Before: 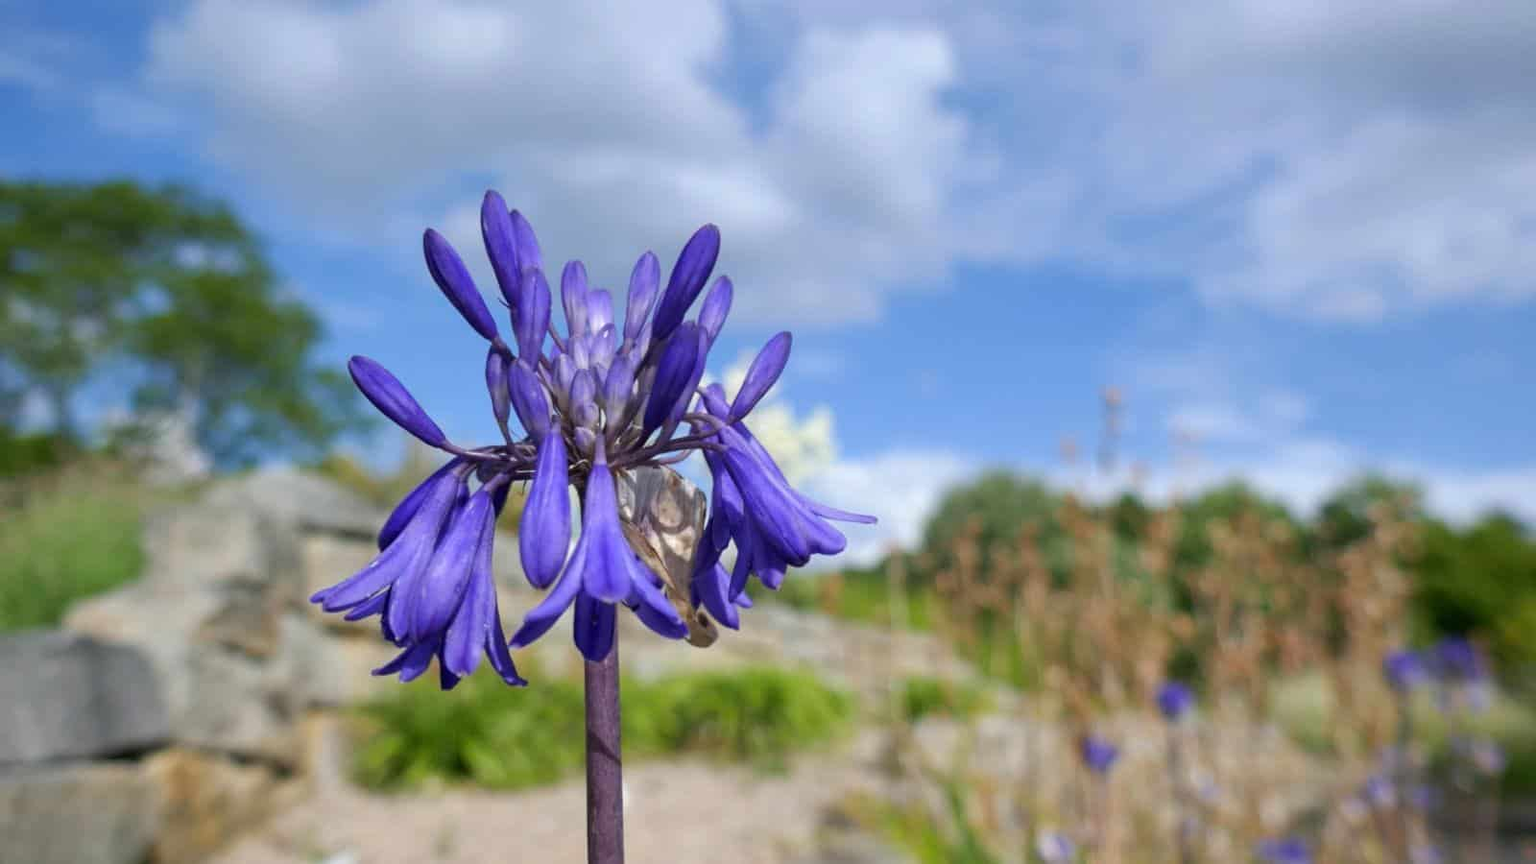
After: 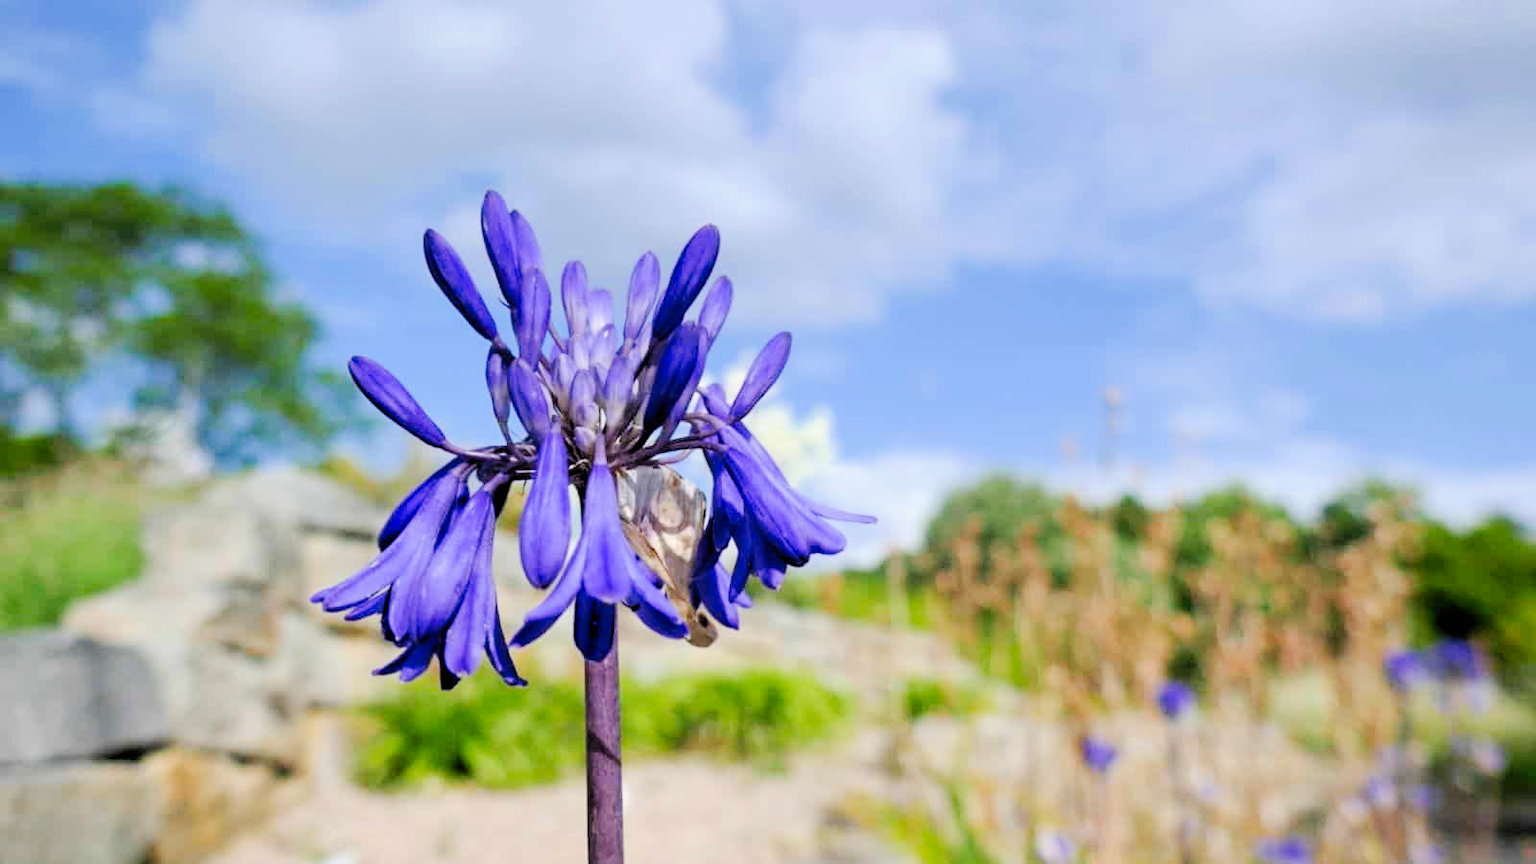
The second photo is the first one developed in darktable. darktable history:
rgb levels: levels [[0.01, 0.419, 0.839], [0, 0.5, 1], [0, 0.5, 1]]
tone curve: curves: ch0 [(0, 0) (0.003, 0.008) (0.011, 0.011) (0.025, 0.014) (0.044, 0.021) (0.069, 0.029) (0.1, 0.042) (0.136, 0.06) (0.177, 0.09) (0.224, 0.126) (0.277, 0.177) (0.335, 0.243) (0.399, 0.31) (0.468, 0.388) (0.543, 0.484) (0.623, 0.585) (0.709, 0.683) (0.801, 0.775) (0.898, 0.873) (1, 1)], preserve colors none
exposure: black level correction 0.001, exposure 1 EV, compensate highlight preservation false
filmic rgb: black relative exposure -4.88 EV, hardness 2.82
